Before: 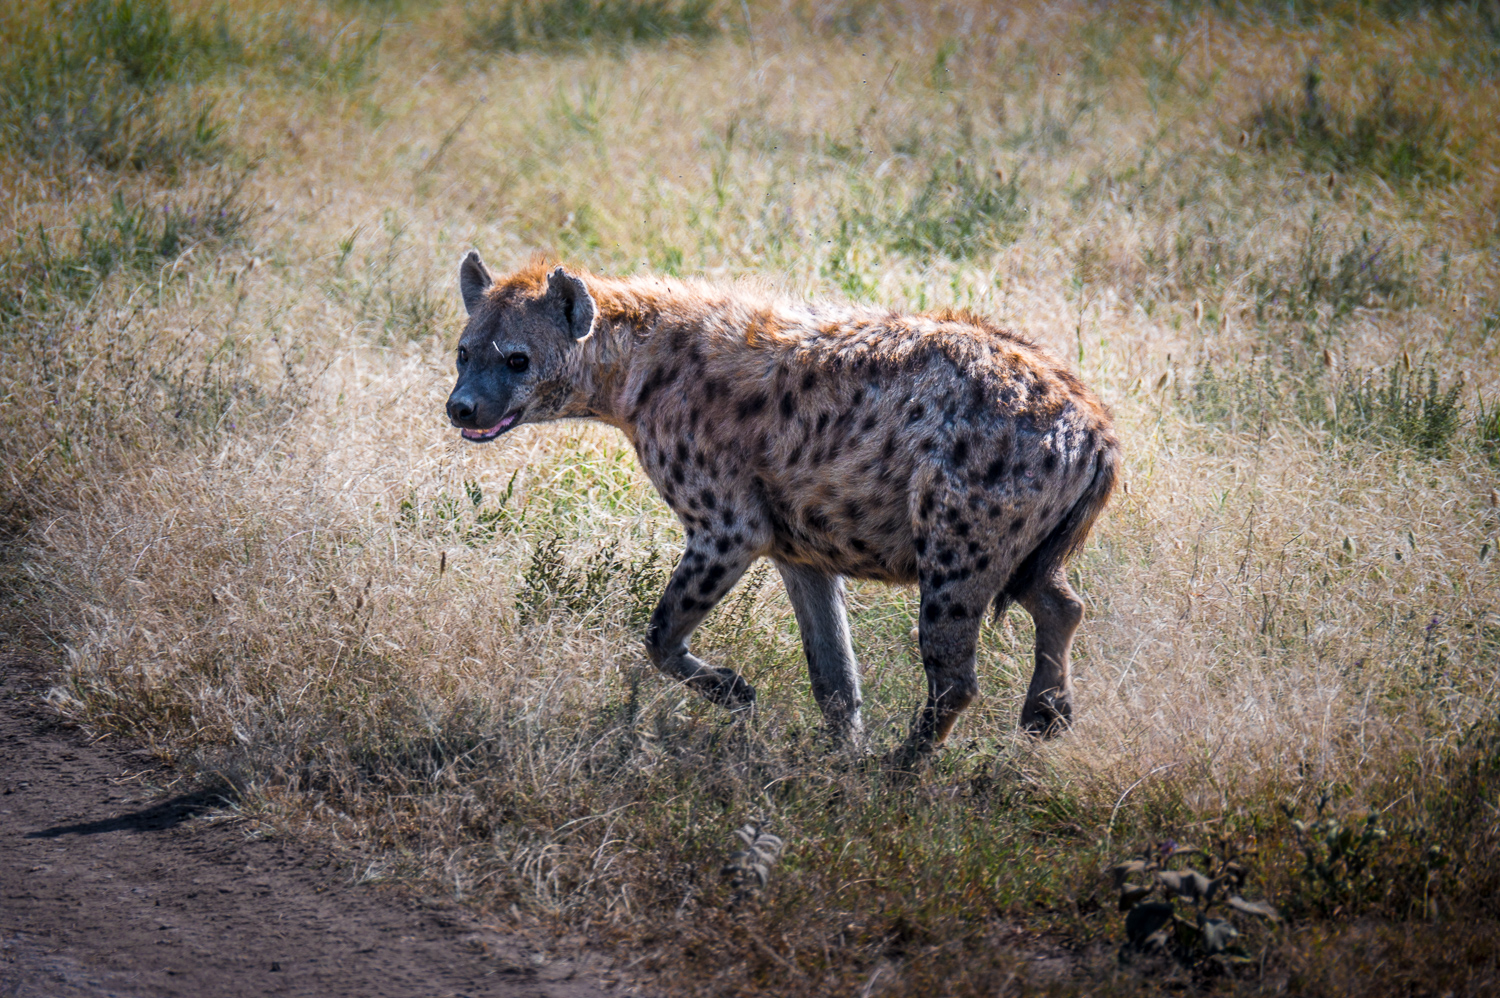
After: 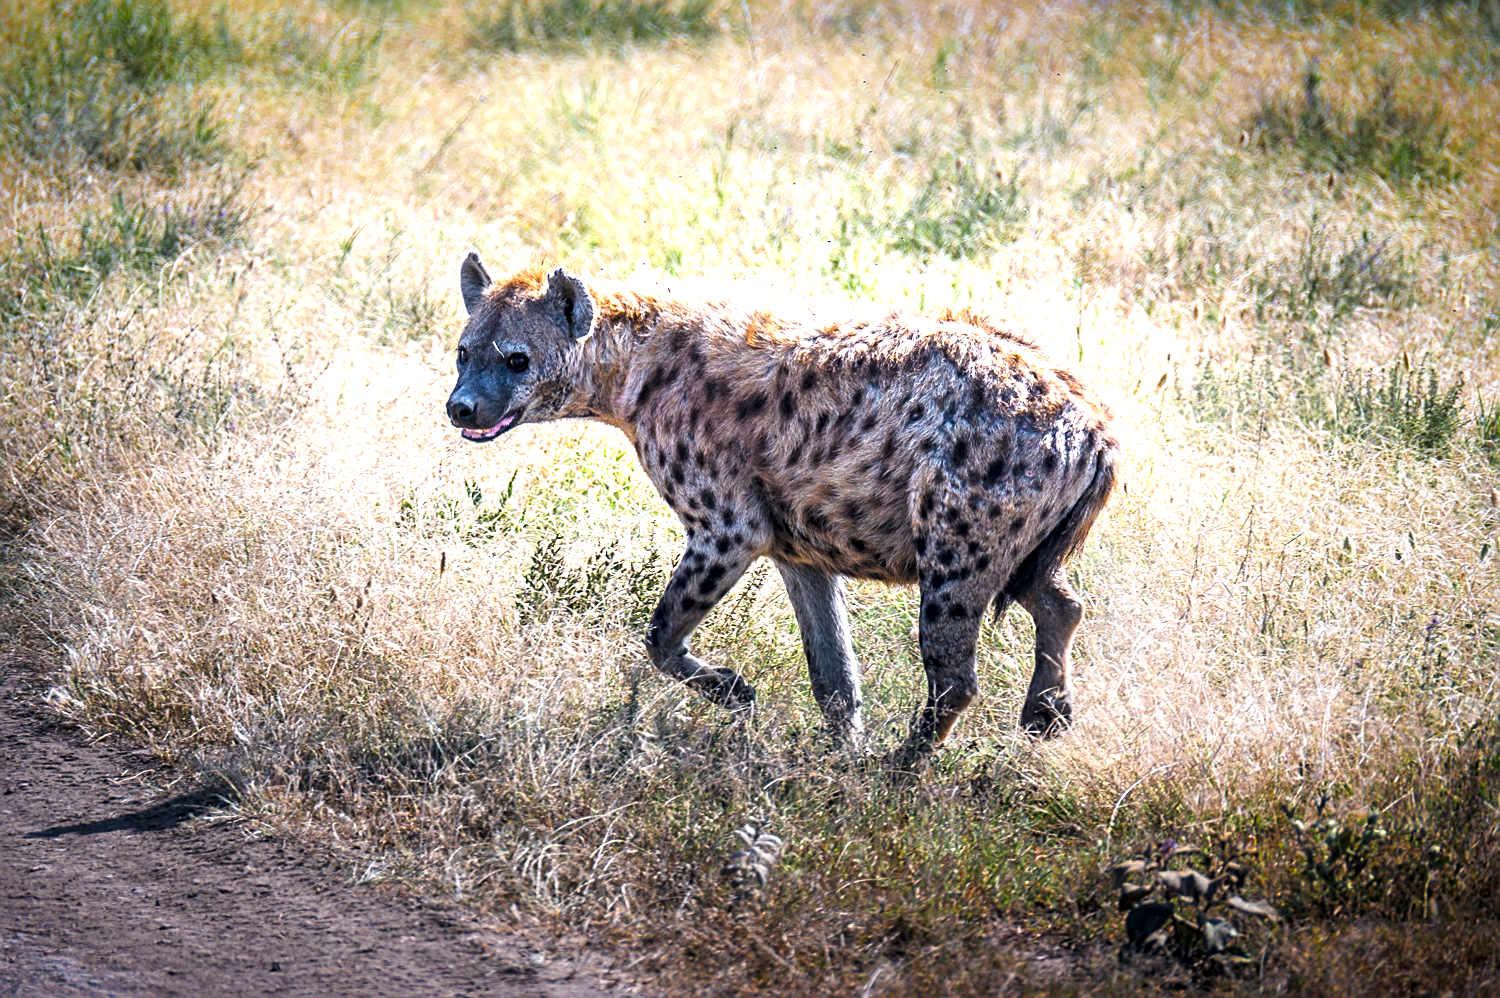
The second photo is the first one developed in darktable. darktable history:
exposure: exposure 0.72 EV, compensate exposure bias true, compensate highlight preservation false
sharpen: on, module defaults
tone curve: curves: ch0 [(0, 0) (0.08, 0.069) (0.4, 0.391) (0.6, 0.609) (0.92, 0.93) (1, 1)], preserve colors none
